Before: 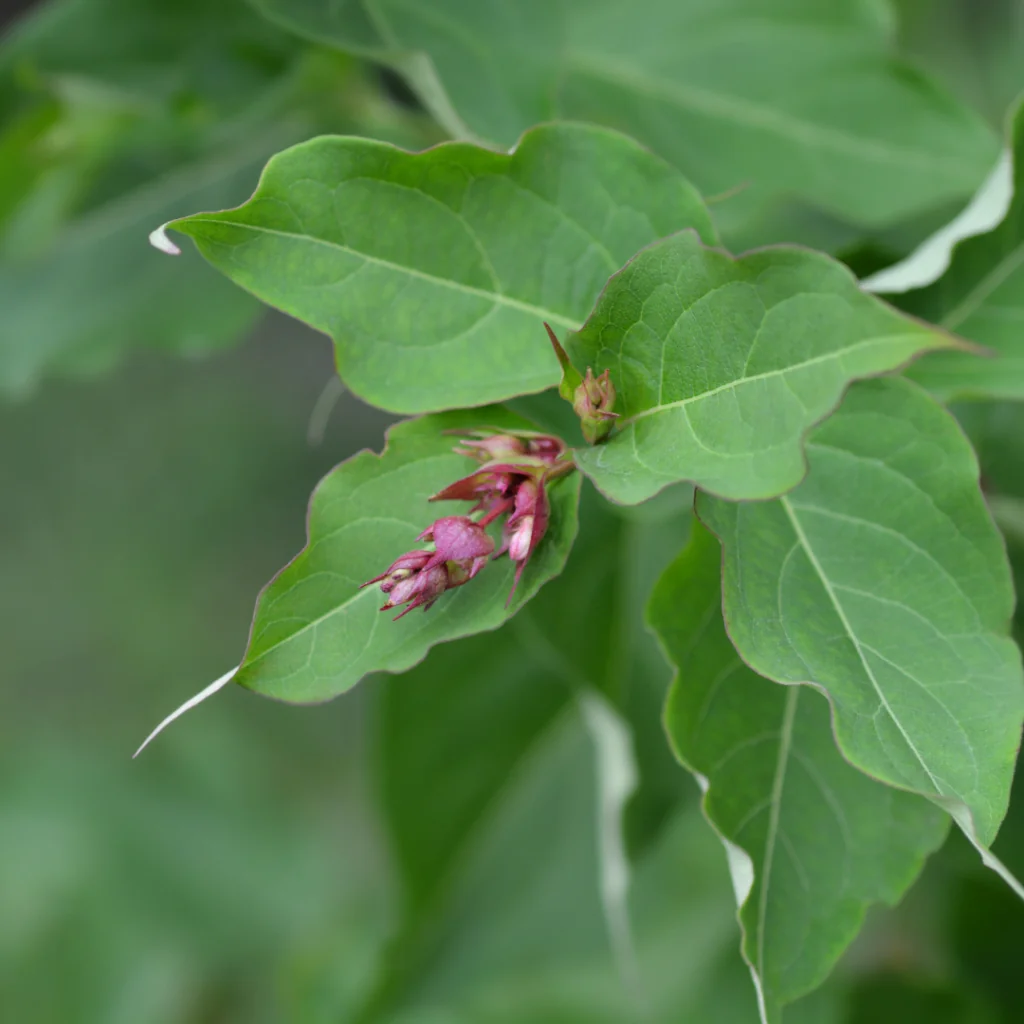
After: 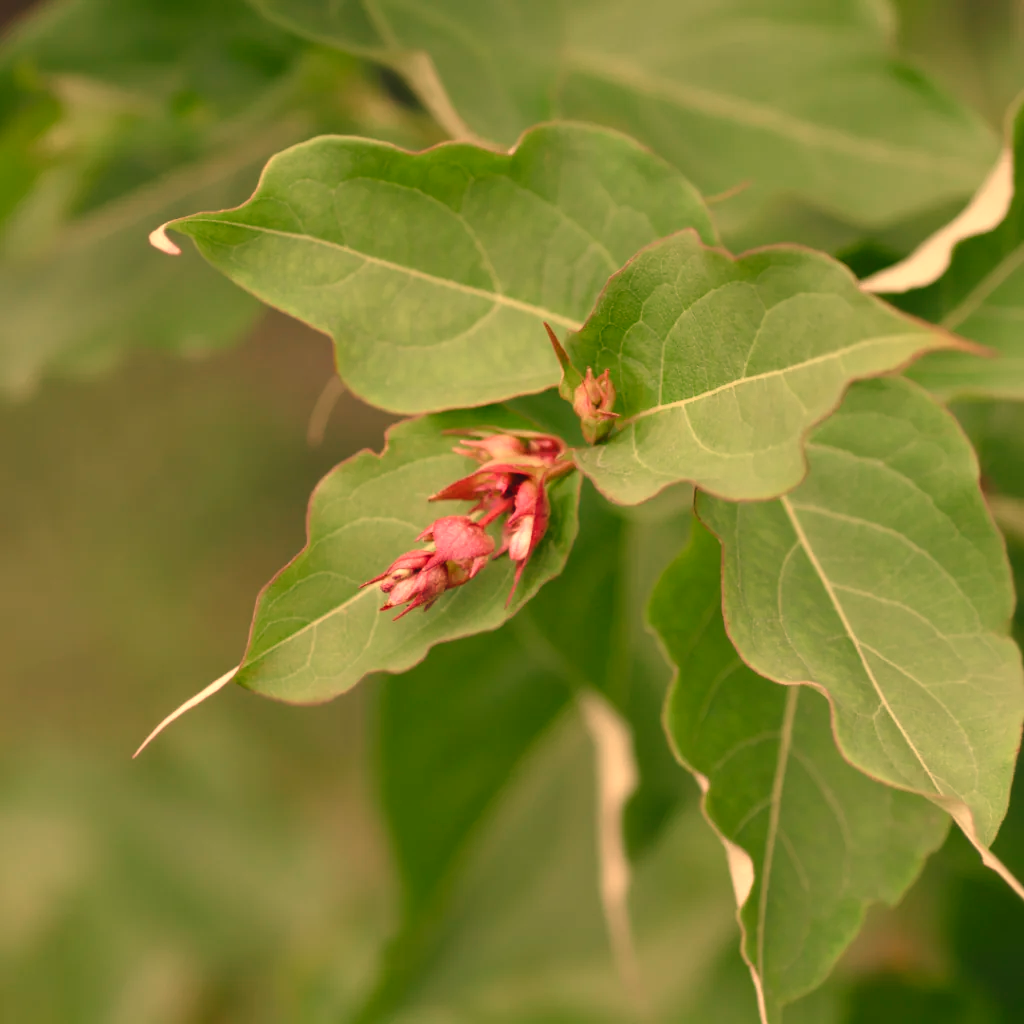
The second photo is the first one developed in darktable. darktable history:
white balance: red 1.467, blue 0.684
tone equalizer: on, module defaults
color balance rgb: shadows lift › chroma 2%, shadows lift › hue 250°, power › hue 326.4°, highlights gain › chroma 2%, highlights gain › hue 64.8°, global offset › luminance 0.5%, global offset › hue 58.8°, perceptual saturation grading › highlights -25%, perceptual saturation grading › shadows 30%, global vibrance 15%
